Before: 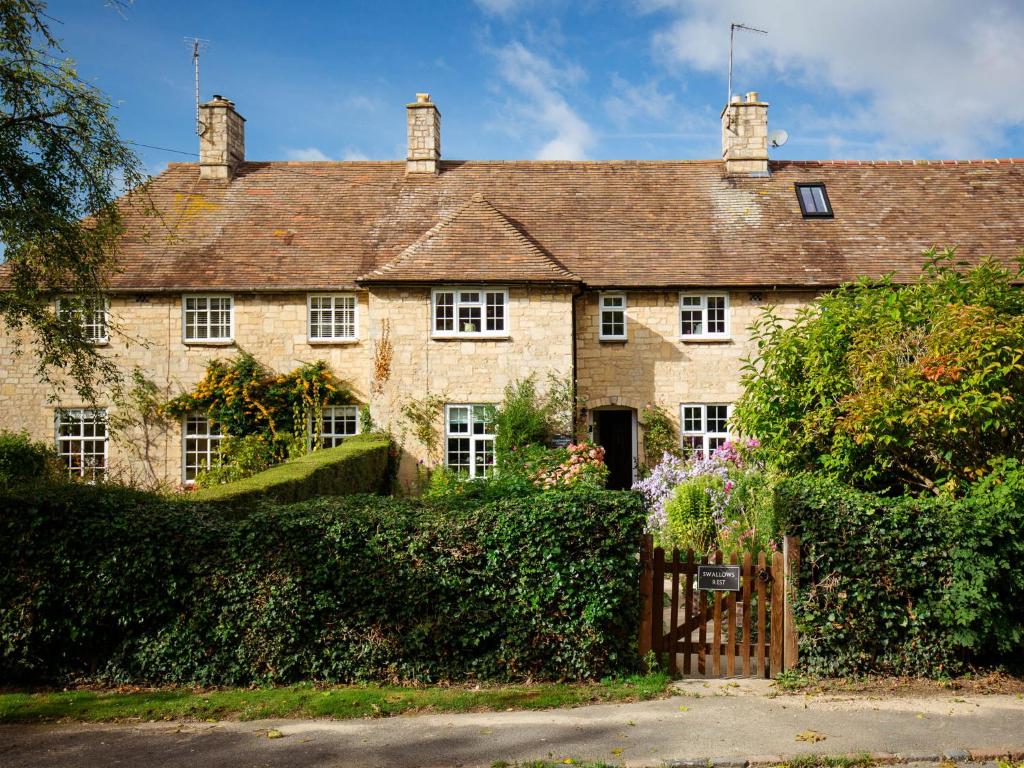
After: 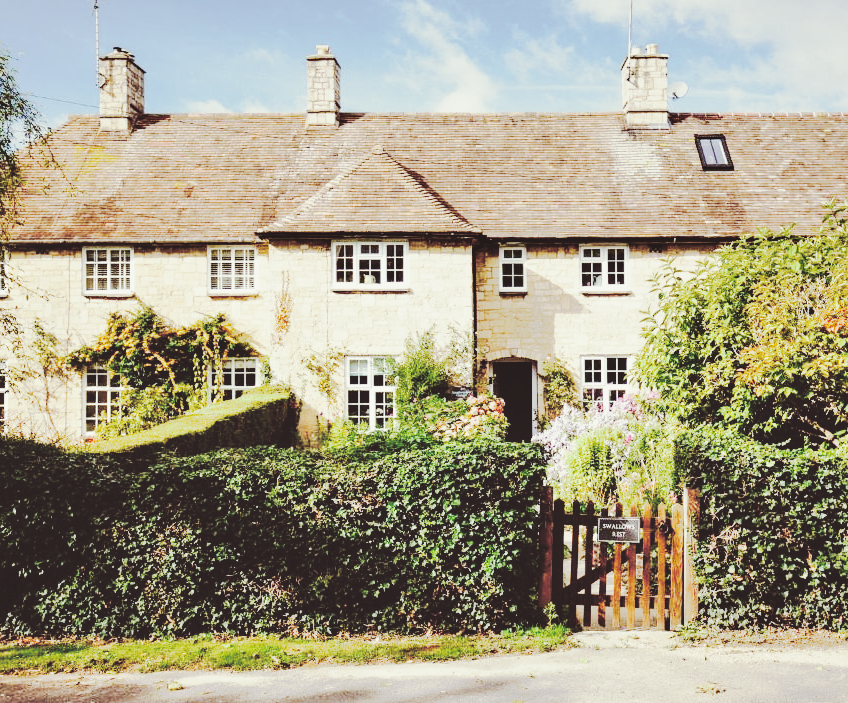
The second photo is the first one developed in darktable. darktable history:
tone curve: curves: ch0 [(0, 0) (0.003, 0.145) (0.011, 0.148) (0.025, 0.15) (0.044, 0.159) (0.069, 0.16) (0.1, 0.164) (0.136, 0.182) (0.177, 0.213) (0.224, 0.247) (0.277, 0.298) (0.335, 0.37) (0.399, 0.456) (0.468, 0.552) (0.543, 0.641) (0.623, 0.713) (0.709, 0.768) (0.801, 0.825) (0.898, 0.868) (1, 1)], preserve colors none
split-toning: shadows › saturation 0.2
shadows and highlights: shadows 25, highlights -48, soften with gaussian
rgb curve: curves: ch0 [(0, 0) (0.093, 0.159) (0.241, 0.265) (0.414, 0.42) (1, 1)], compensate middle gray true, preserve colors basic power
crop: left 9.807%, top 6.259%, right 7.334%, bottom 2.177%
exposure: black level correction 0, exposure 1.6 EV, compensate exposure bias true, compensate highlight preservation false
sigmoid: contrast 1.8, skew -0.2, preserve hue 0%, red attenuation 0.1, red rotation 0.035, green attenuation 0.1, green rotation -0.017, blue attenuation 0.15, blue rotation -0.052, base primaries Rec2020
